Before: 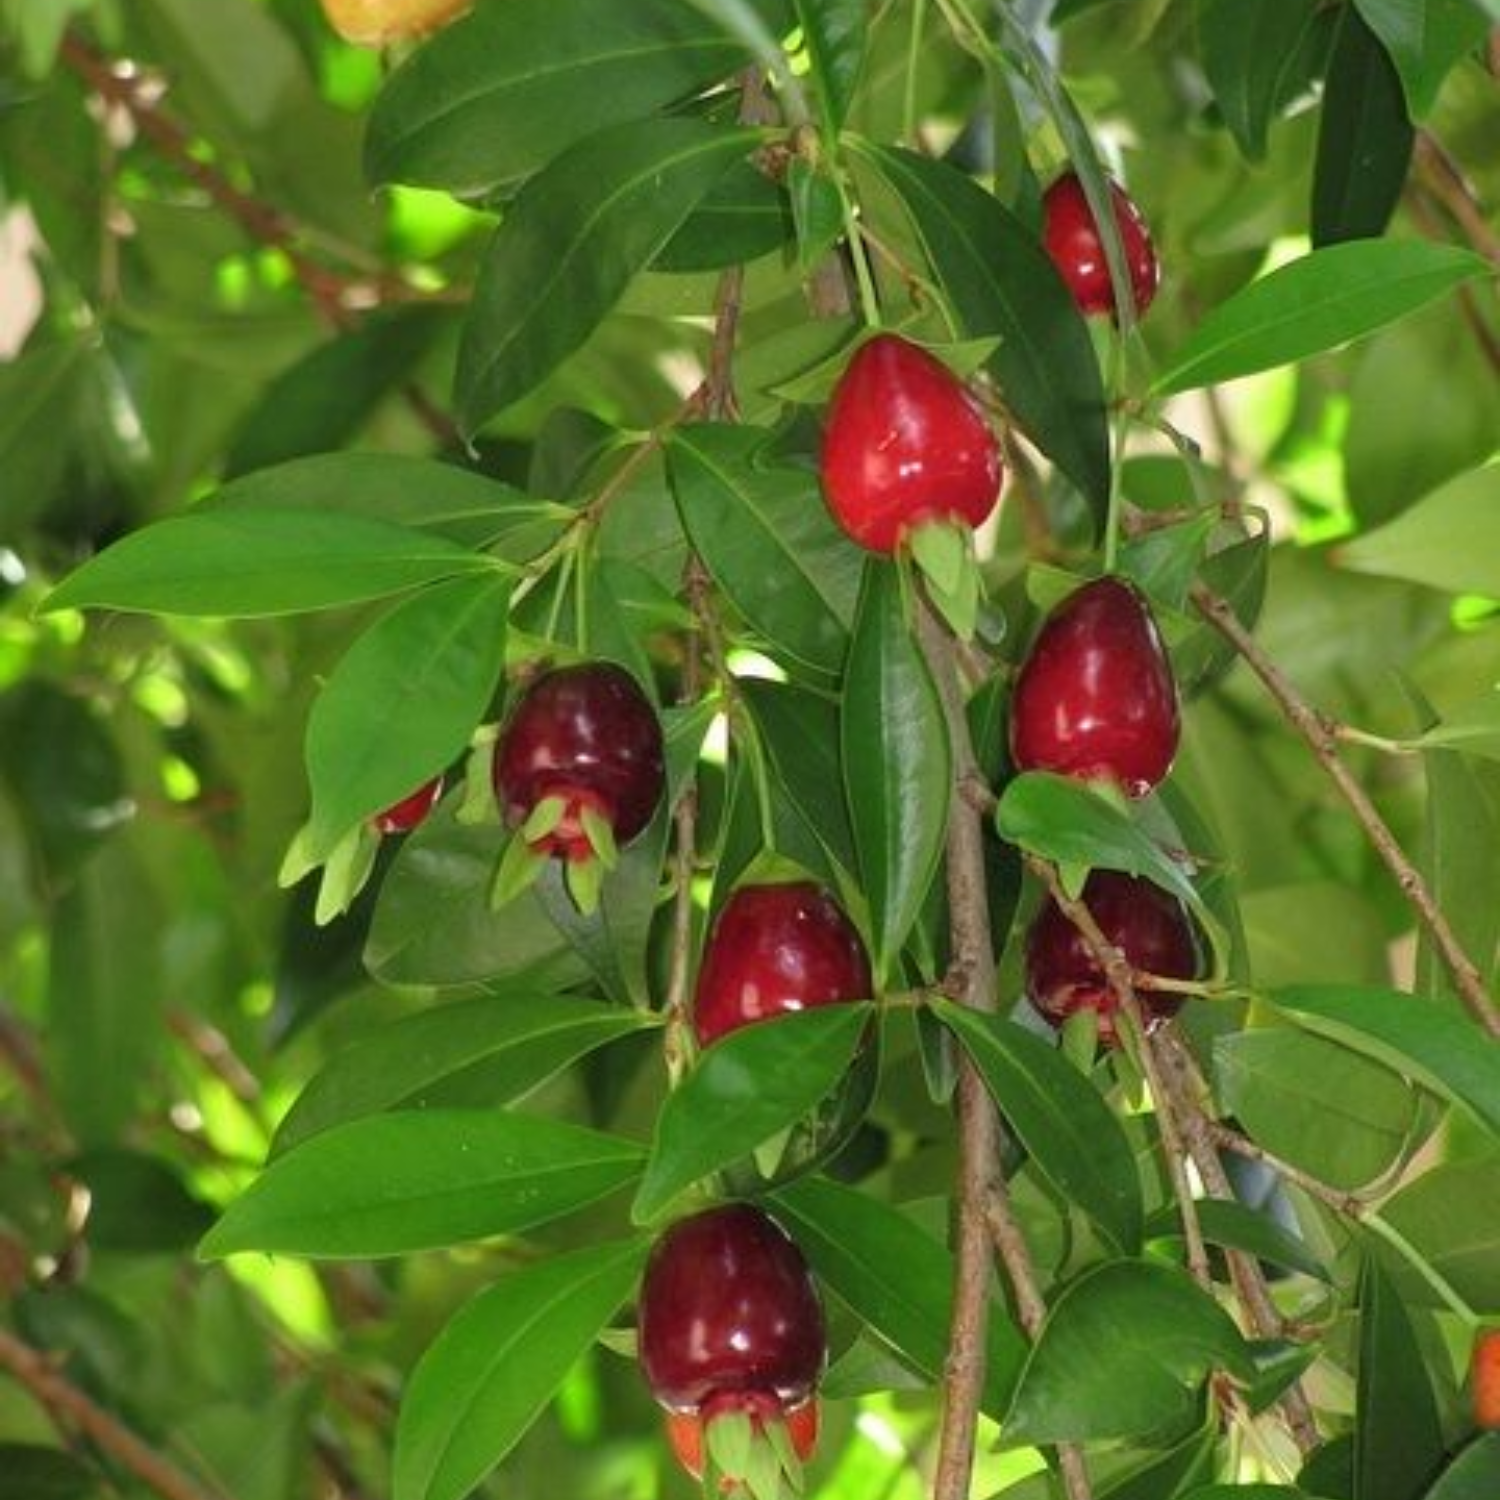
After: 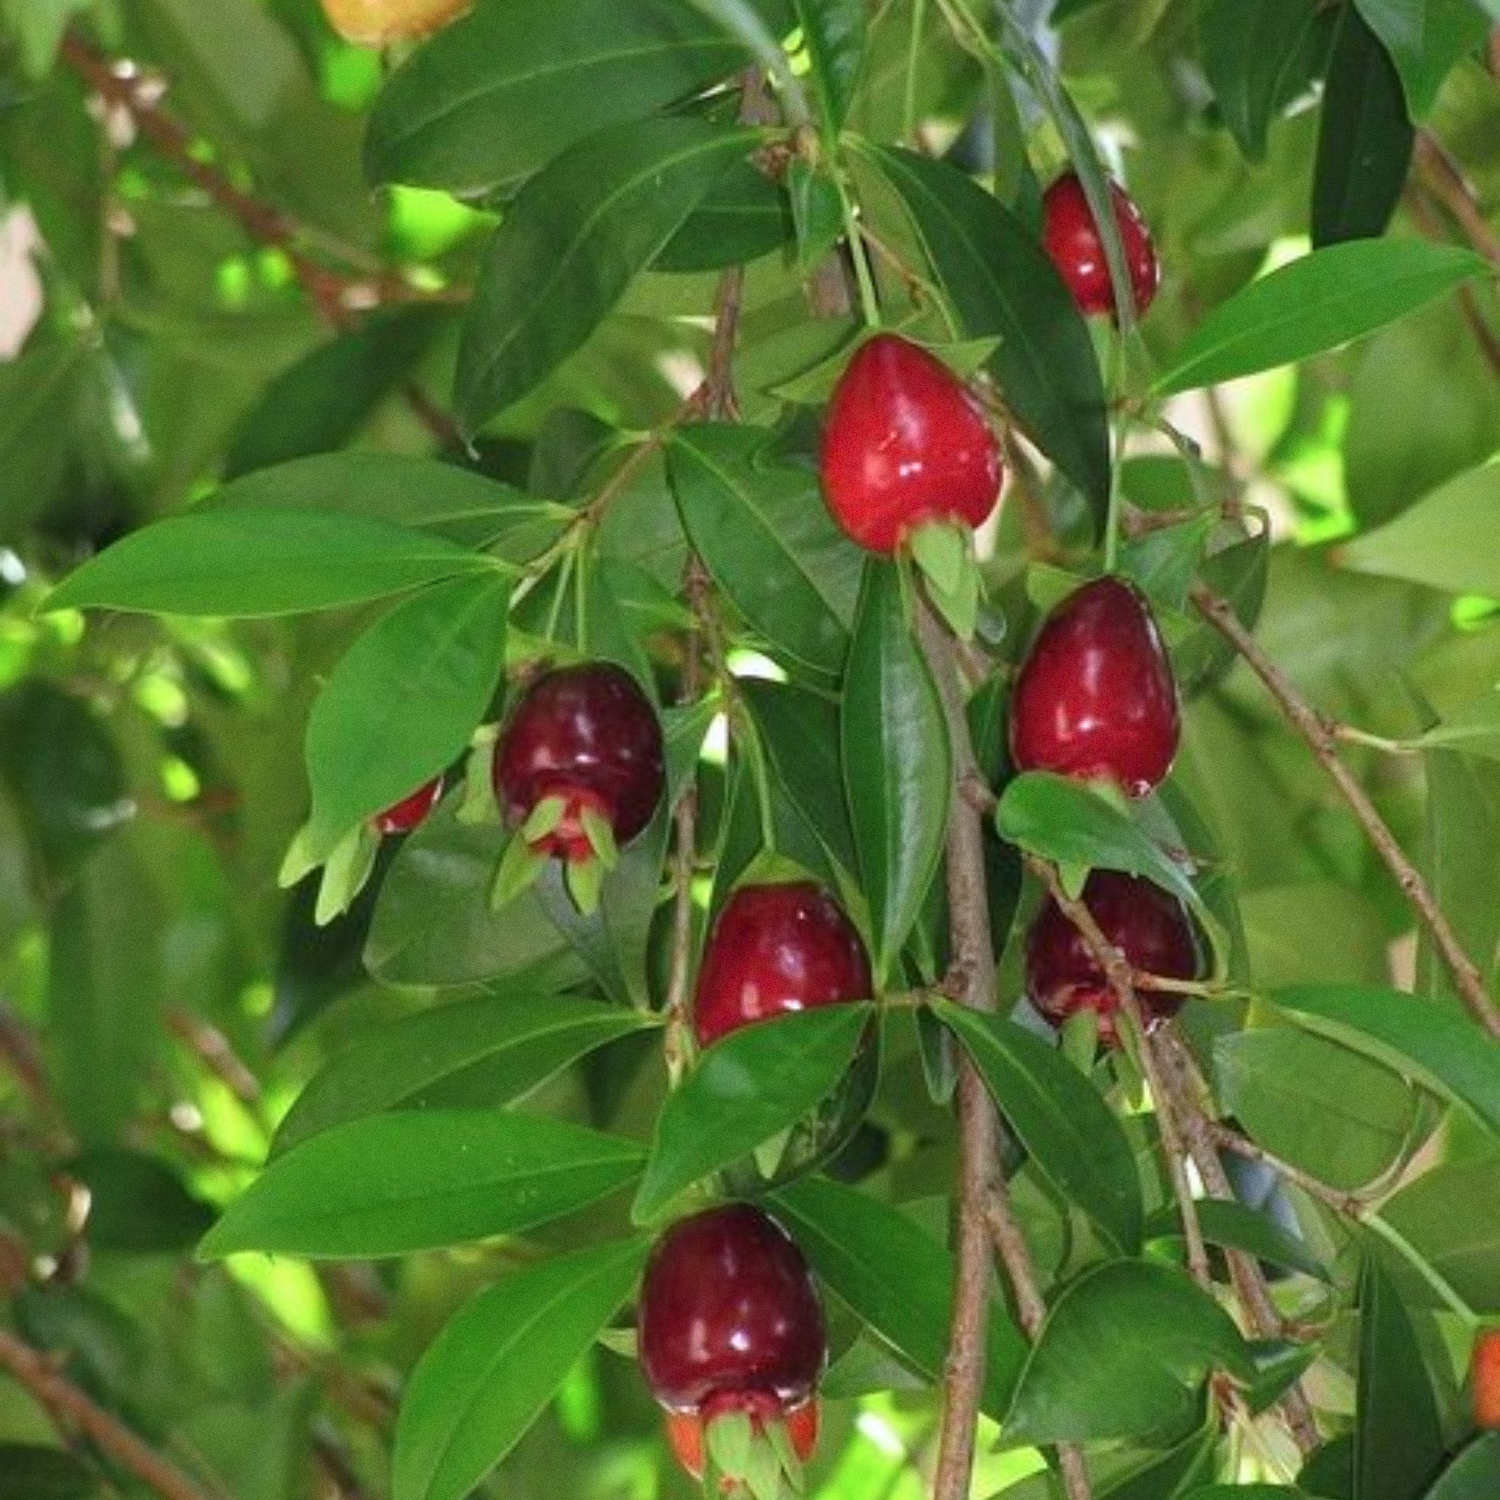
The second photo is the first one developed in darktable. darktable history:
color calibration: illuminant as shot in camera, x 0.358, y 0.373, temperature 4628.91 K
grain: coarseness 7.08 ISO, strength 21.67%, mid-tones bias 59.58%
